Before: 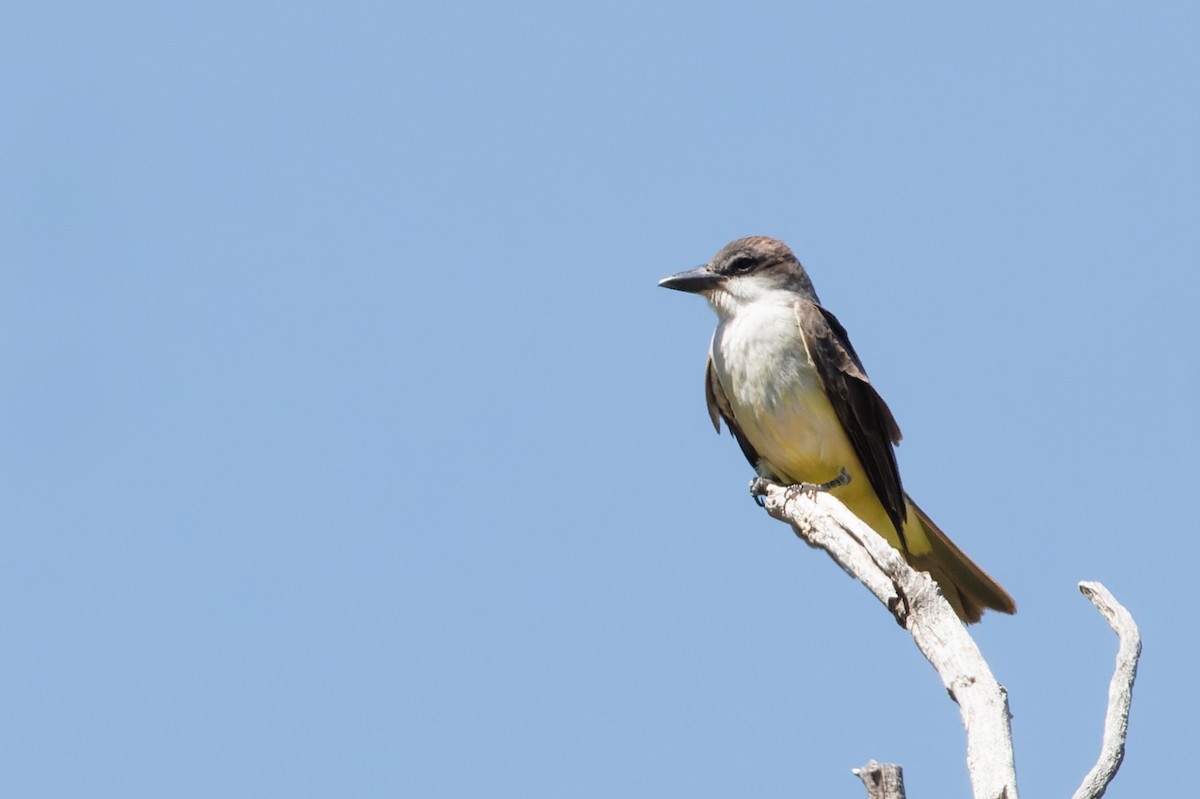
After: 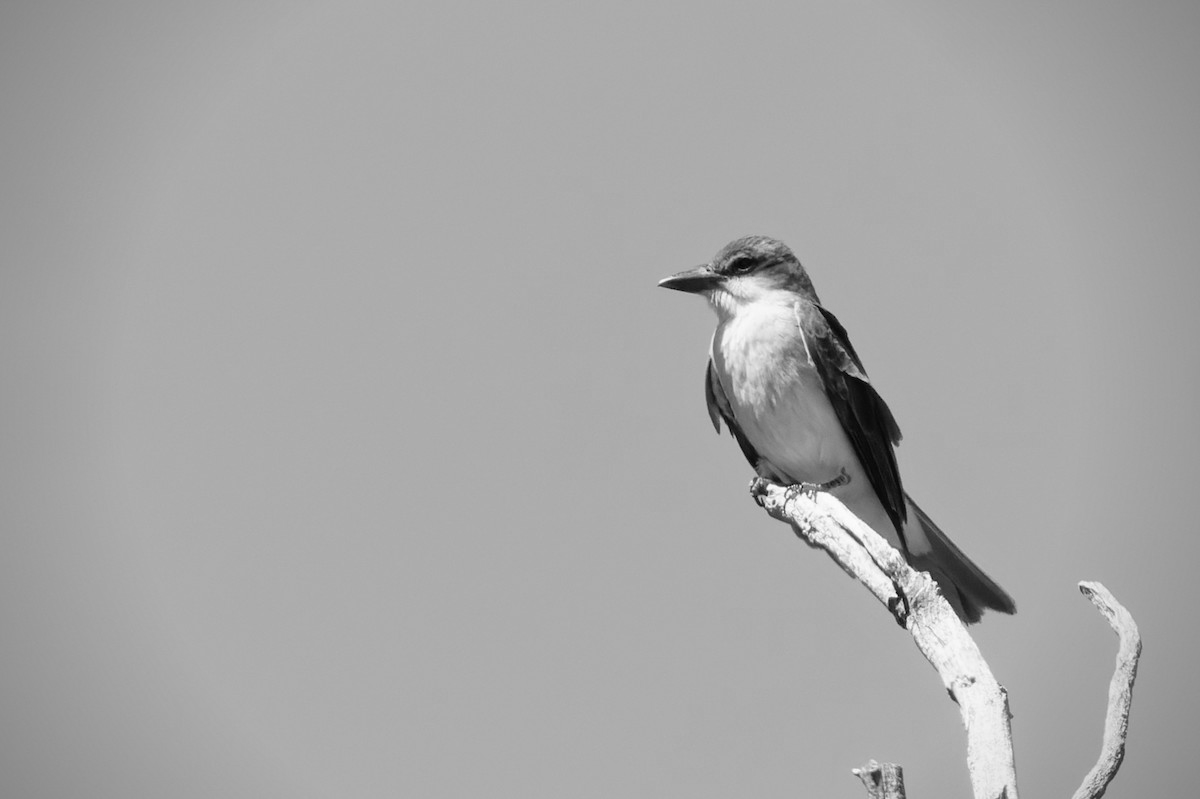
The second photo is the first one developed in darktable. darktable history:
vignetting: unbound false
monochrome: a -6.99, b 35.61, size 1.4
